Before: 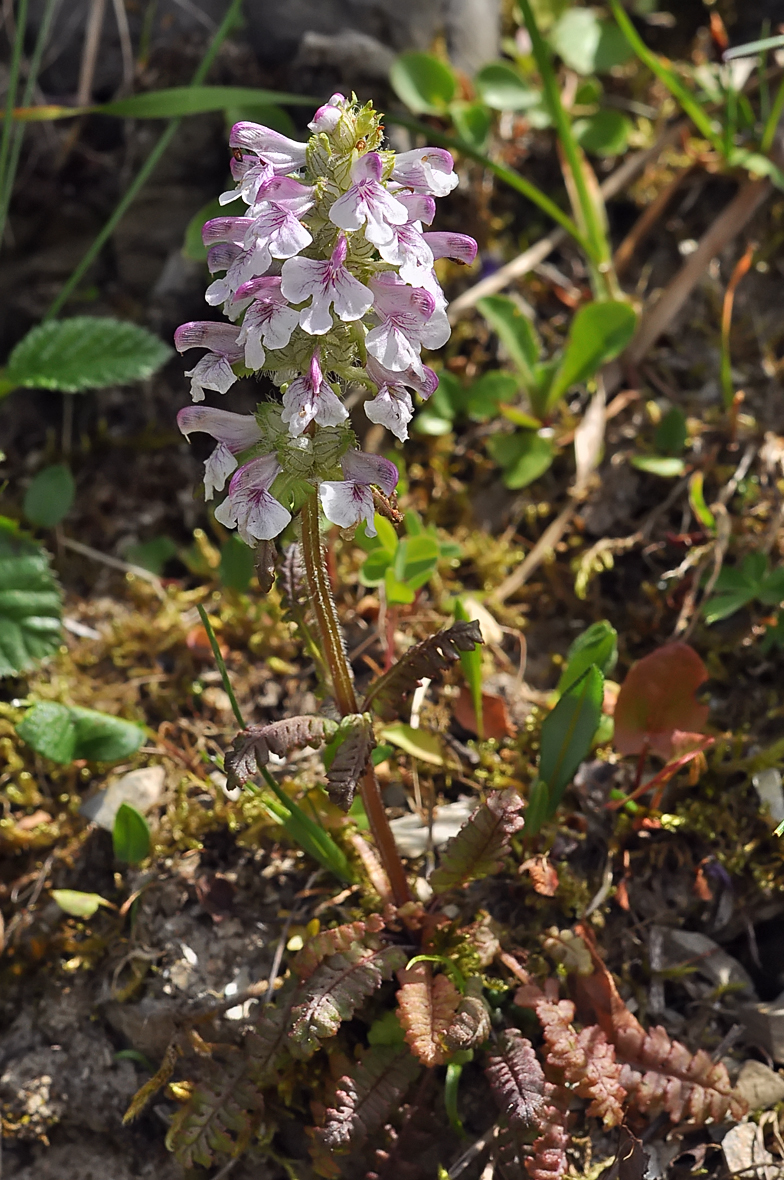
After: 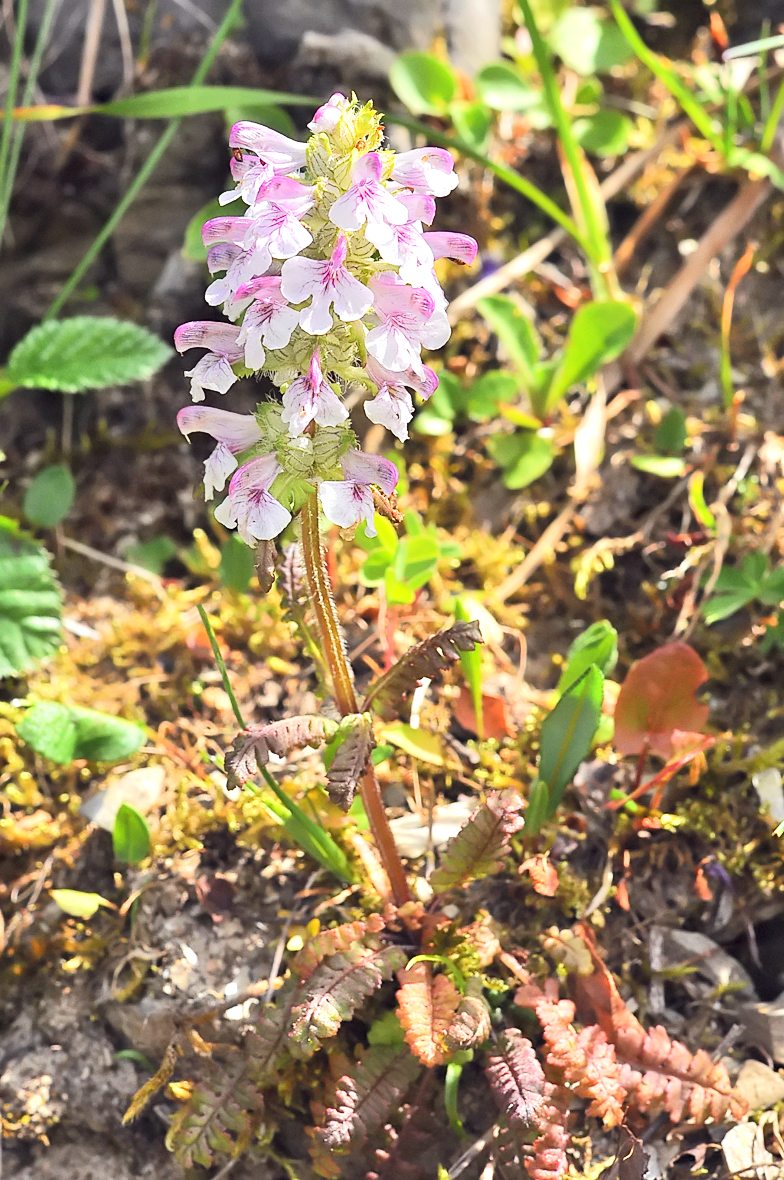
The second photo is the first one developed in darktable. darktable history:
tone equalizer: -8 EV 1.98 EV, -7 EV 1.97 EV, -6 EV 1.99 EV, -5 EV 2 EV, -4 EV 1.98 EV, -3 EV 1.48 EV, -2 EV 1 EV, -1 EV 0.478 EV, edges refinement/feathering 500, mask exposure compensation -1.57 EV, preserve details no
